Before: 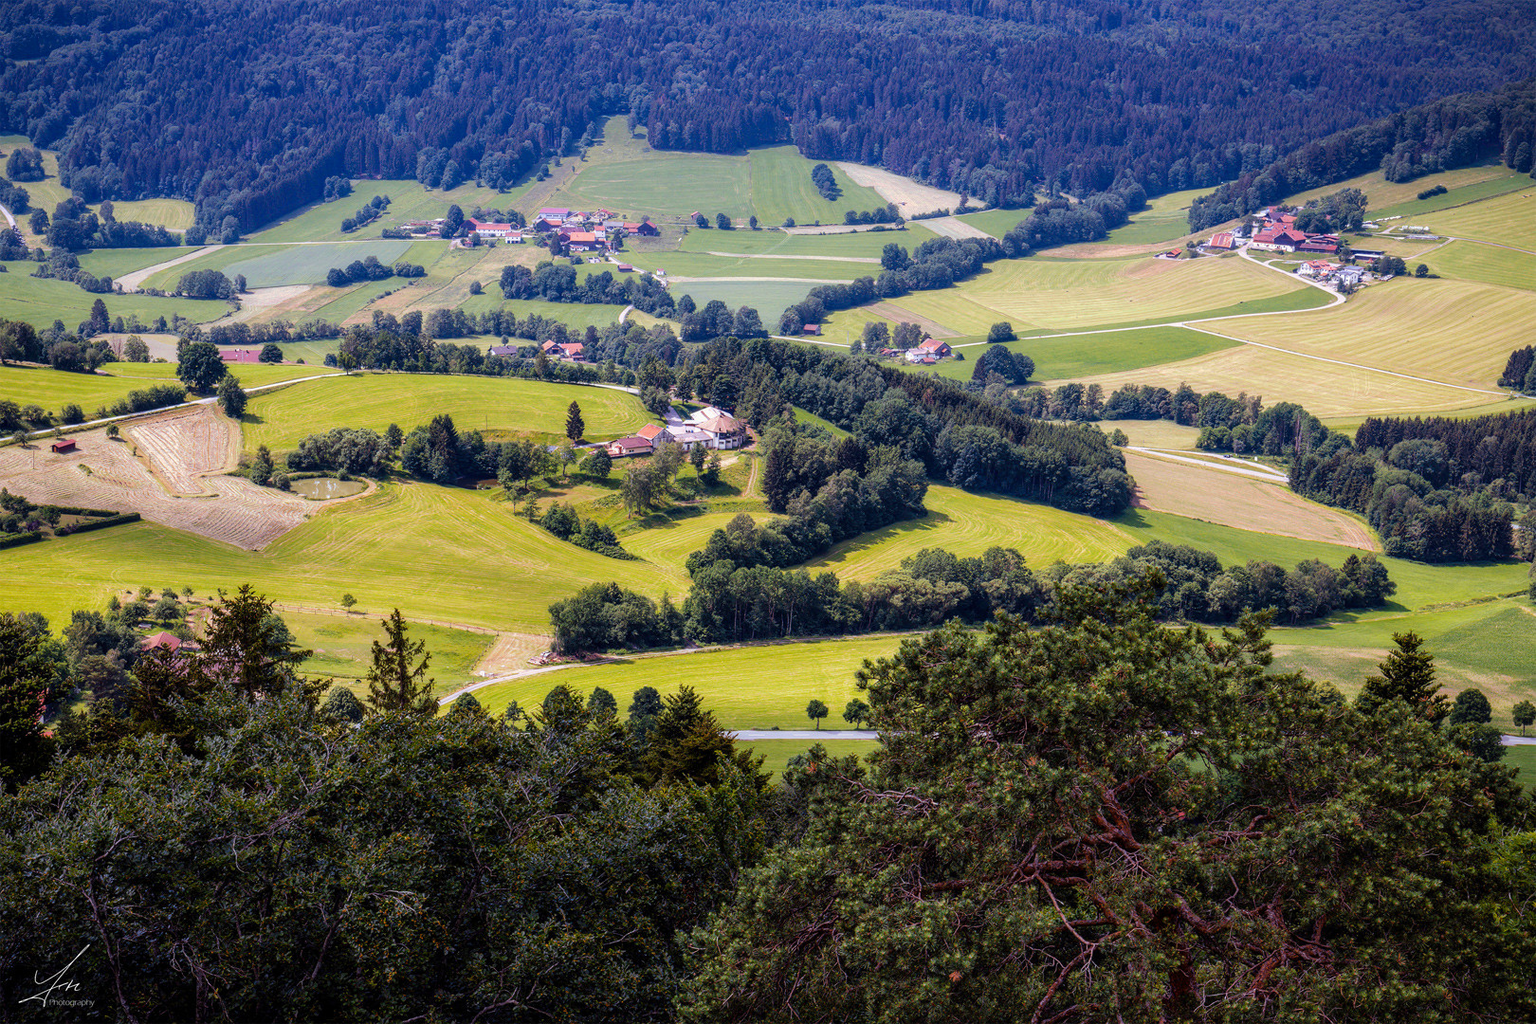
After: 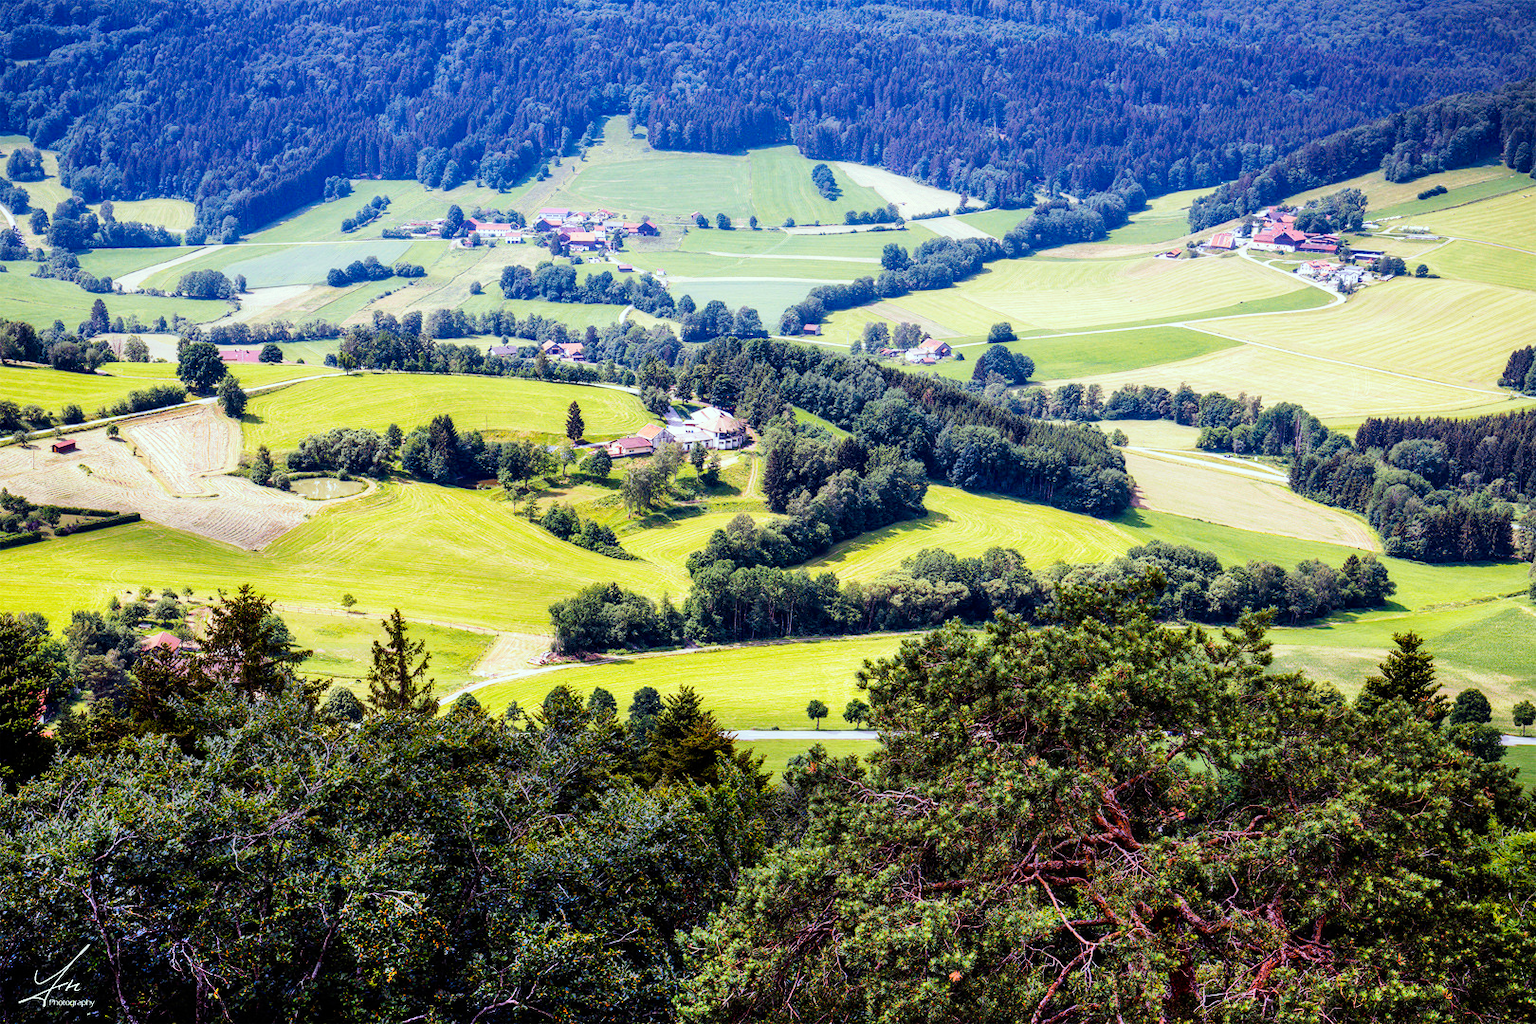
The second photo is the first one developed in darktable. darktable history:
shadows and highlights: shadows 52.34, highlights -28.23, soften with gaussian
base curve: curves: ch0 [(0, 0) (0.005, 0.002) (0.15, 0.3) (0.4, 0.7) (0.75, 0.95) (1, 1)], preserve colors none
color correction: highlights a* -6.69, highlights b* 0.49
